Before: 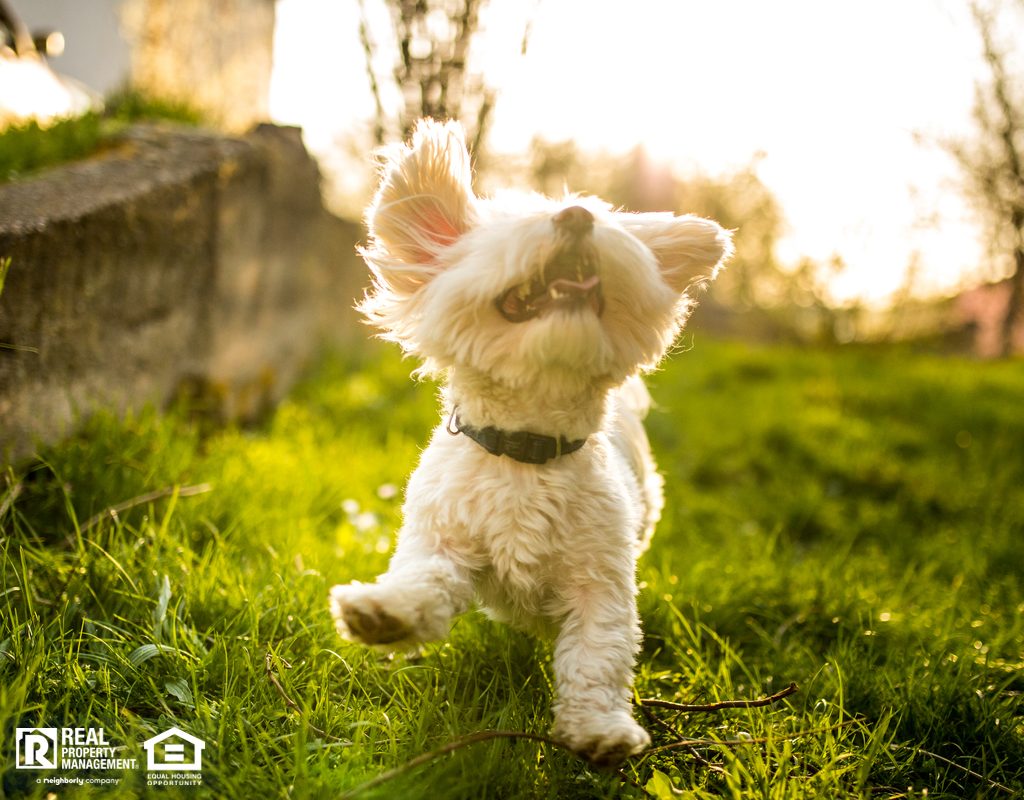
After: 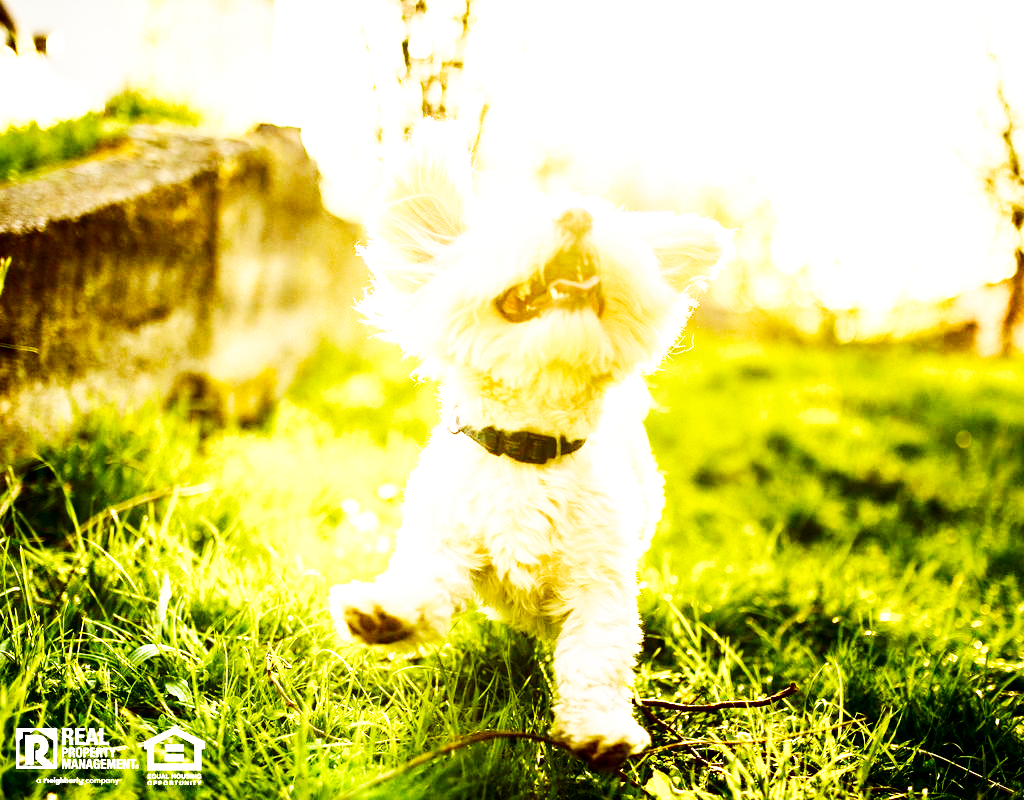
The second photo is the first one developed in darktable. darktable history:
exposure: black level correction 0, exposure 0.5 EV, compensate highlight preservation false
contrast brightness saturation: contrast 0.19, brightness -0.24, saturation 0.11
base curve: curves: ch0 [(0, 0) (0.007, 0.004) (0.027, 0.03) (0.046, 0.07) (0.207, 0.54) (0.442, 0.872) (0.673, 0.972) (1, 1)], preserve colors none
color balance rgb: linear chroma grading › shadows 32%, linear chroma grading › global chroma -2%, linear chroma grading › mid-tones 4%, perceptual saturation grading › global saturation -2%, perceptual saturation grading › highlights -8%, perceptual saturation grading › mid-tones 8%, perceptual saturation grading › shadows 4%, perceptual brilliance grading › highlights 8%, perceptual brilliance grading › mid-tones 4%, perceptual brilliance grading › shadows 2%, global vibrance 16%, saturation formula JzAzBz (2021)
